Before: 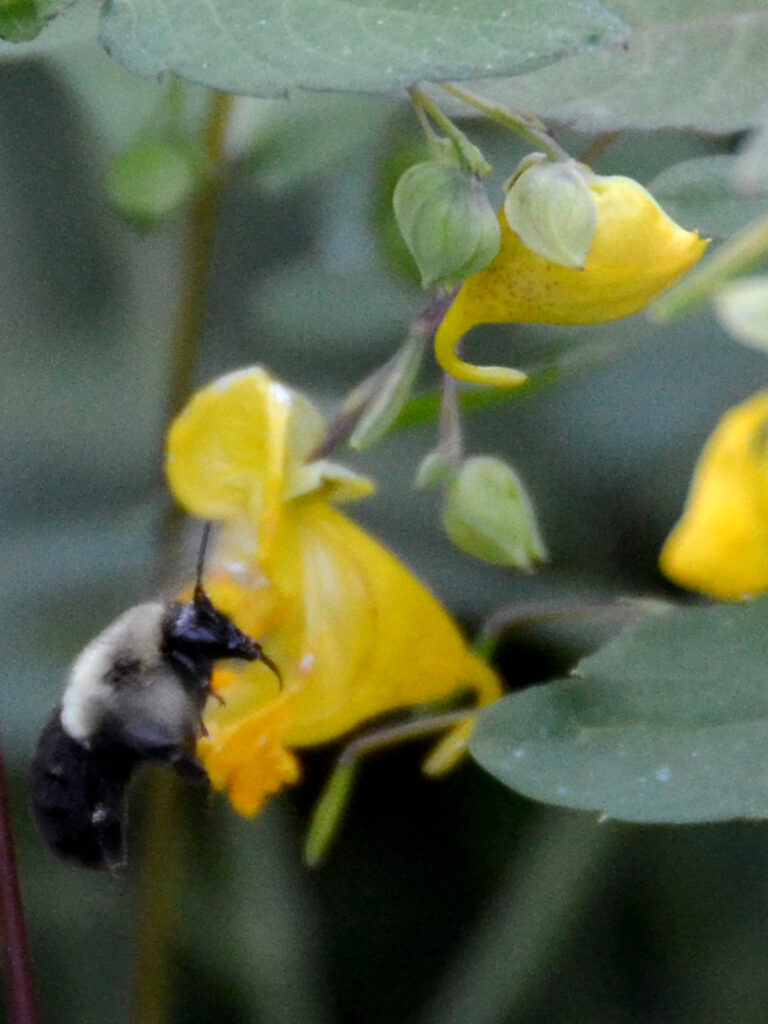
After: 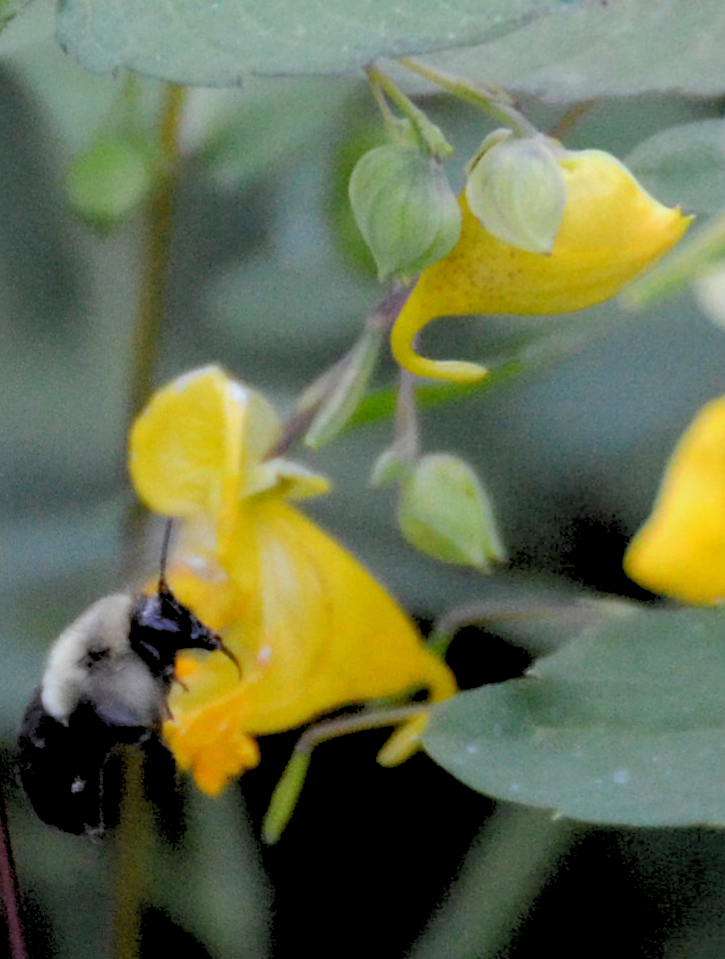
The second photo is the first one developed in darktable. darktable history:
rotate and perspective: rotation 0.062°, lens shift (vertical) 0.115, lens shift (horizontal) -0.133, crop left 0.047, crop right 0.94, crop top 0.061, crop bottom 0.94
rgb levels: preserve colors sum RGB, levels [[0.038, 0.433, 0.934], [0, 0.5, 1], [0, 0.5, 1]]
